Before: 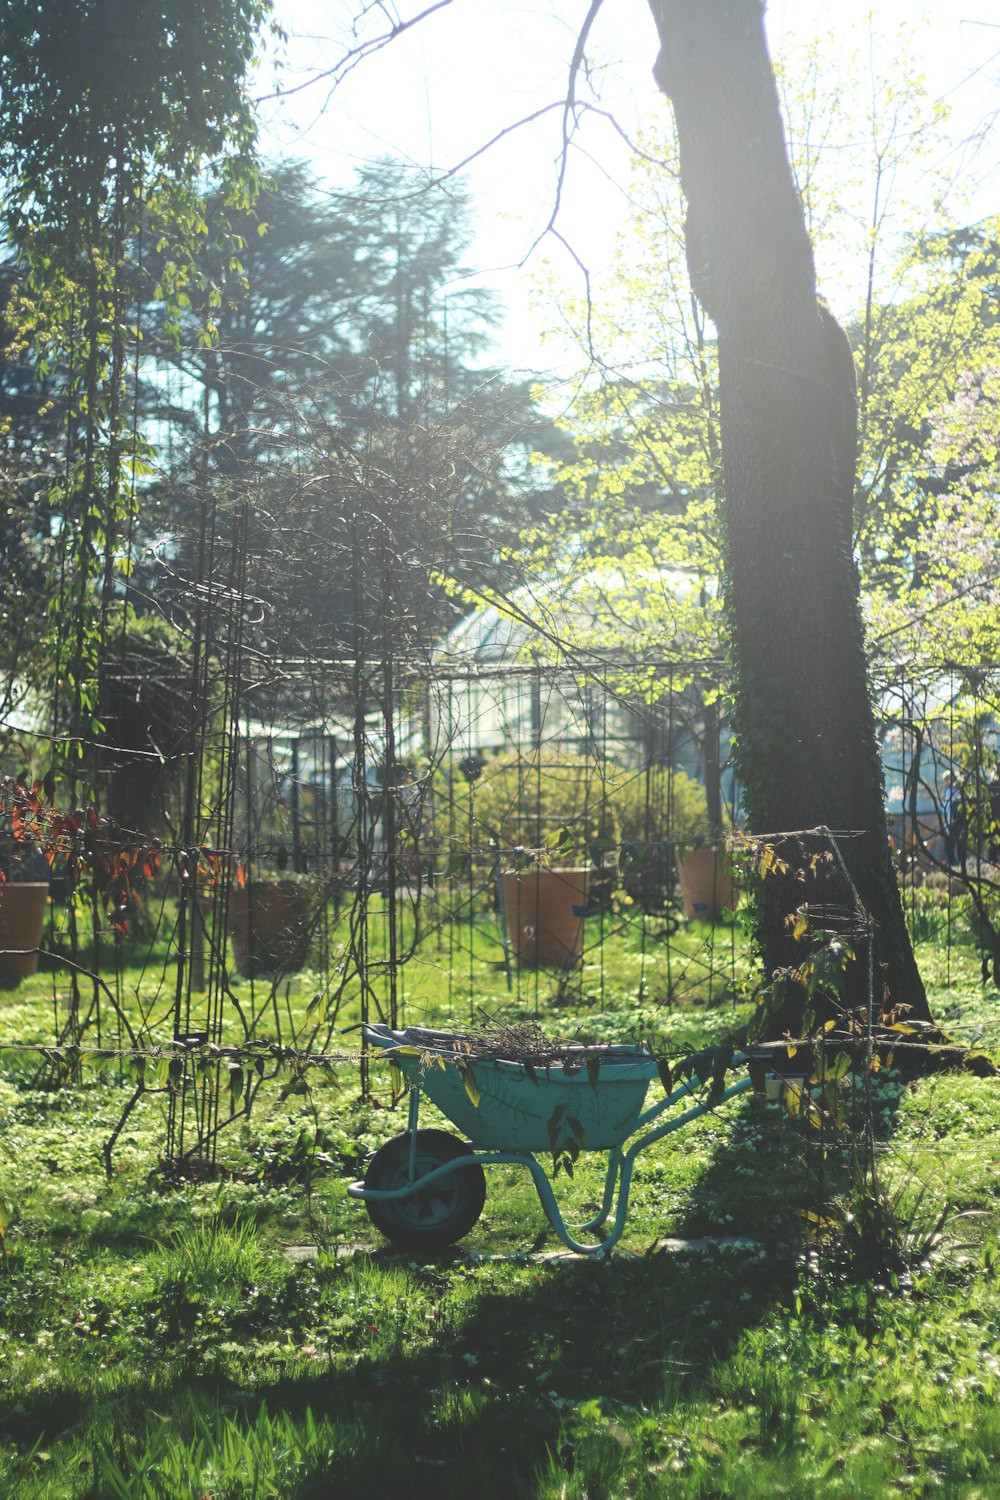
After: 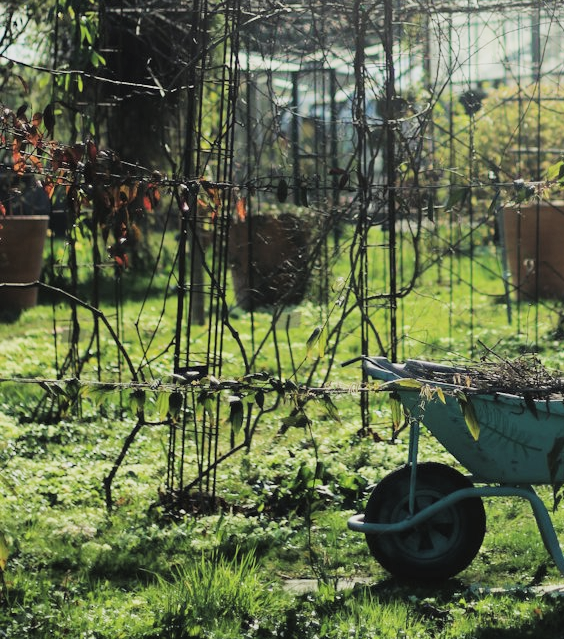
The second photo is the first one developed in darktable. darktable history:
filmic rgb: black relative exposure -5 EV, hardness 2.88, contrast 1.3, highlights saturation mix -30%
crop: top 44.483%, right 43.593%, bottom 12.892%
